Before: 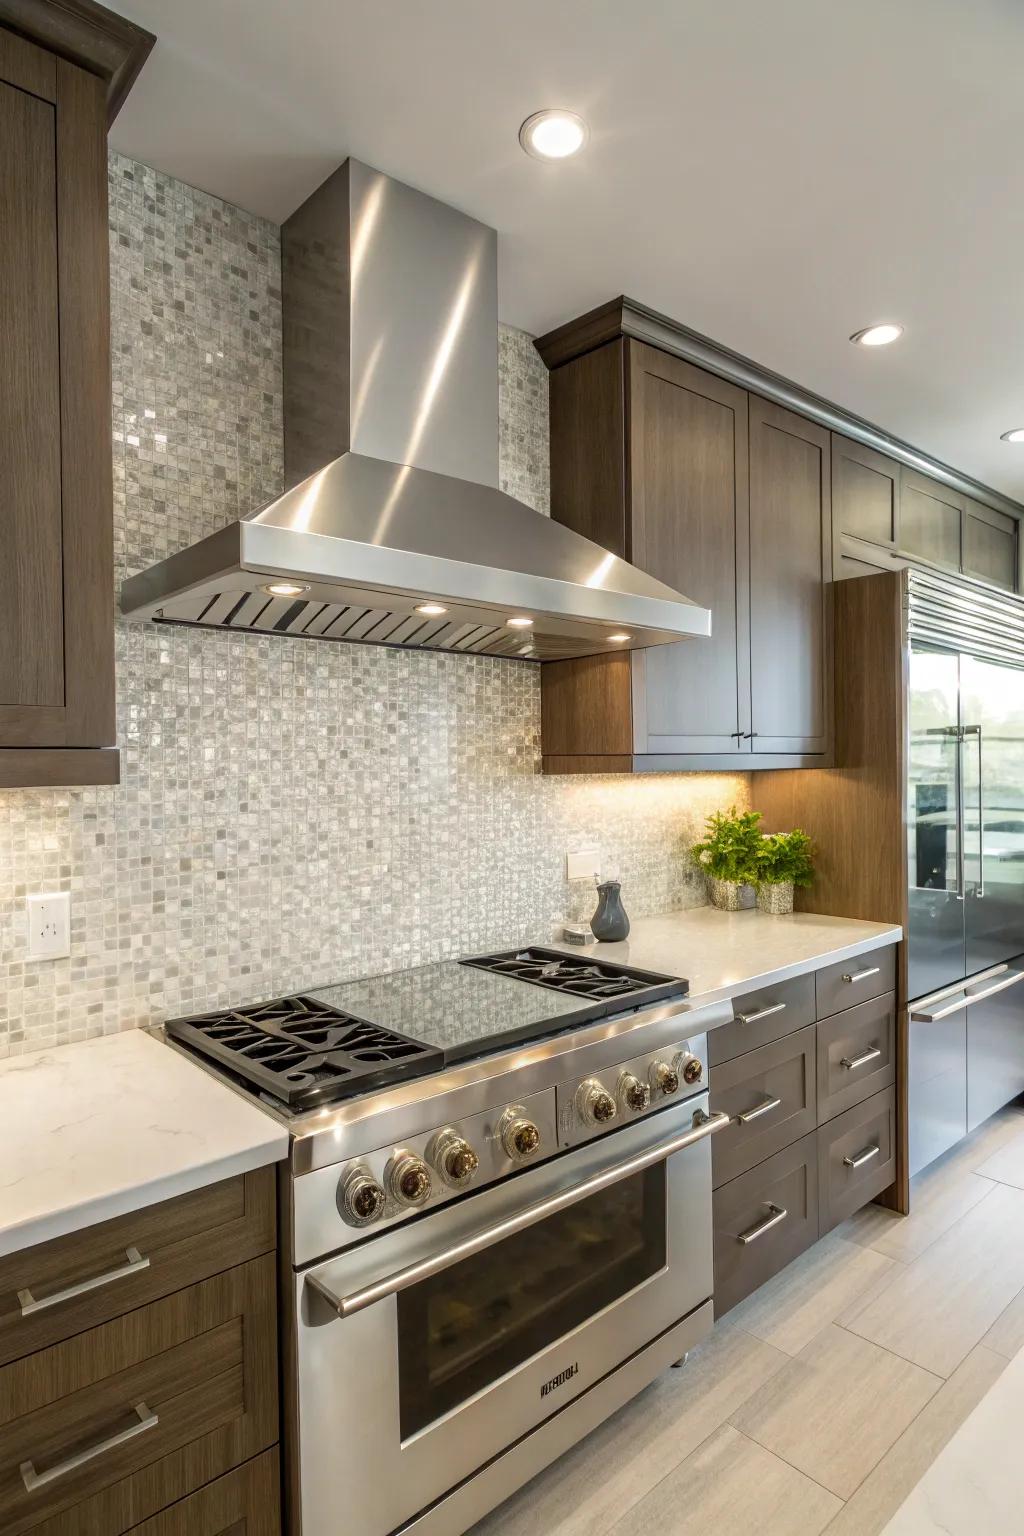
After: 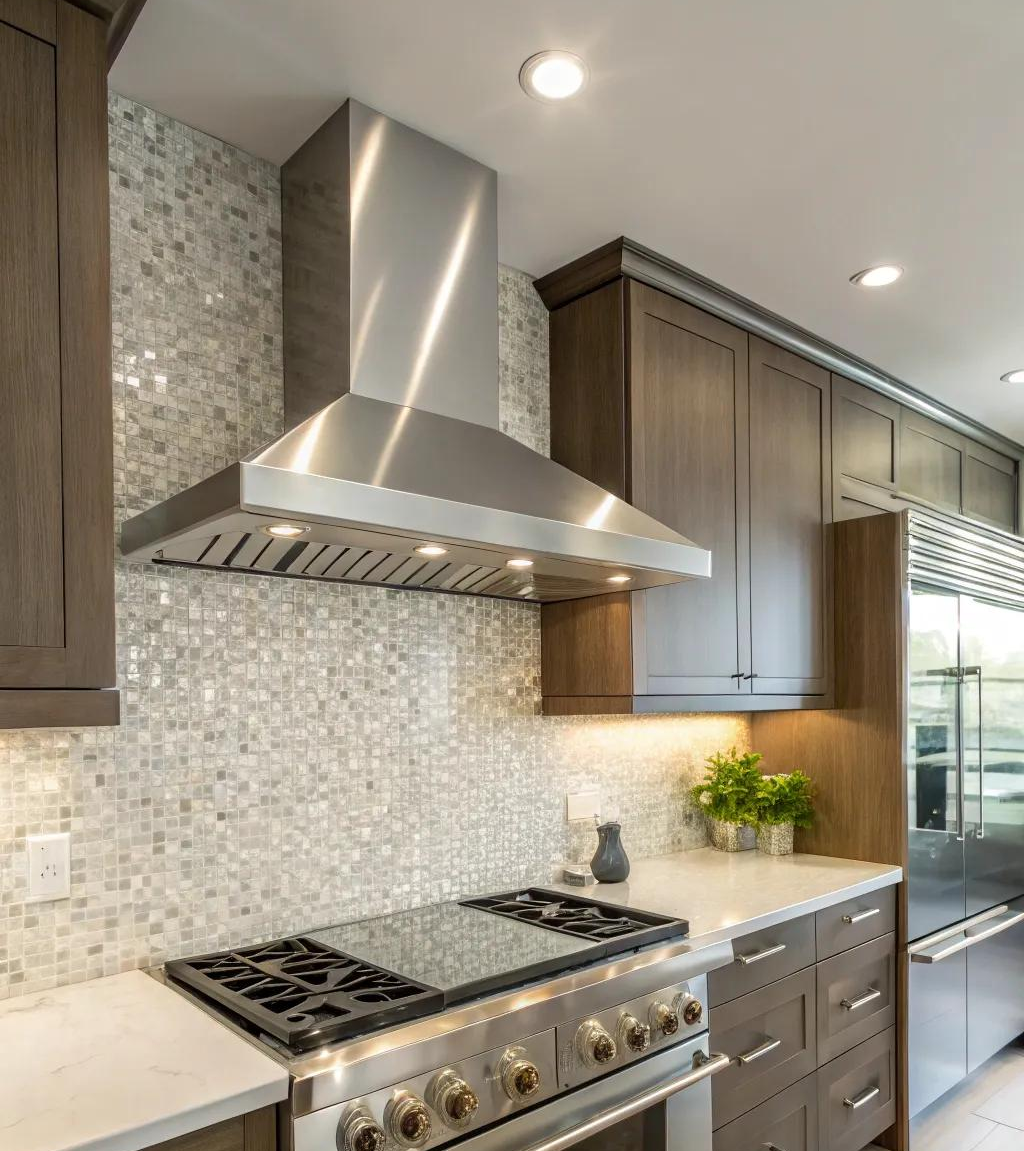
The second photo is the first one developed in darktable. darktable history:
crop: top 3.905%, bottom 21.103%
